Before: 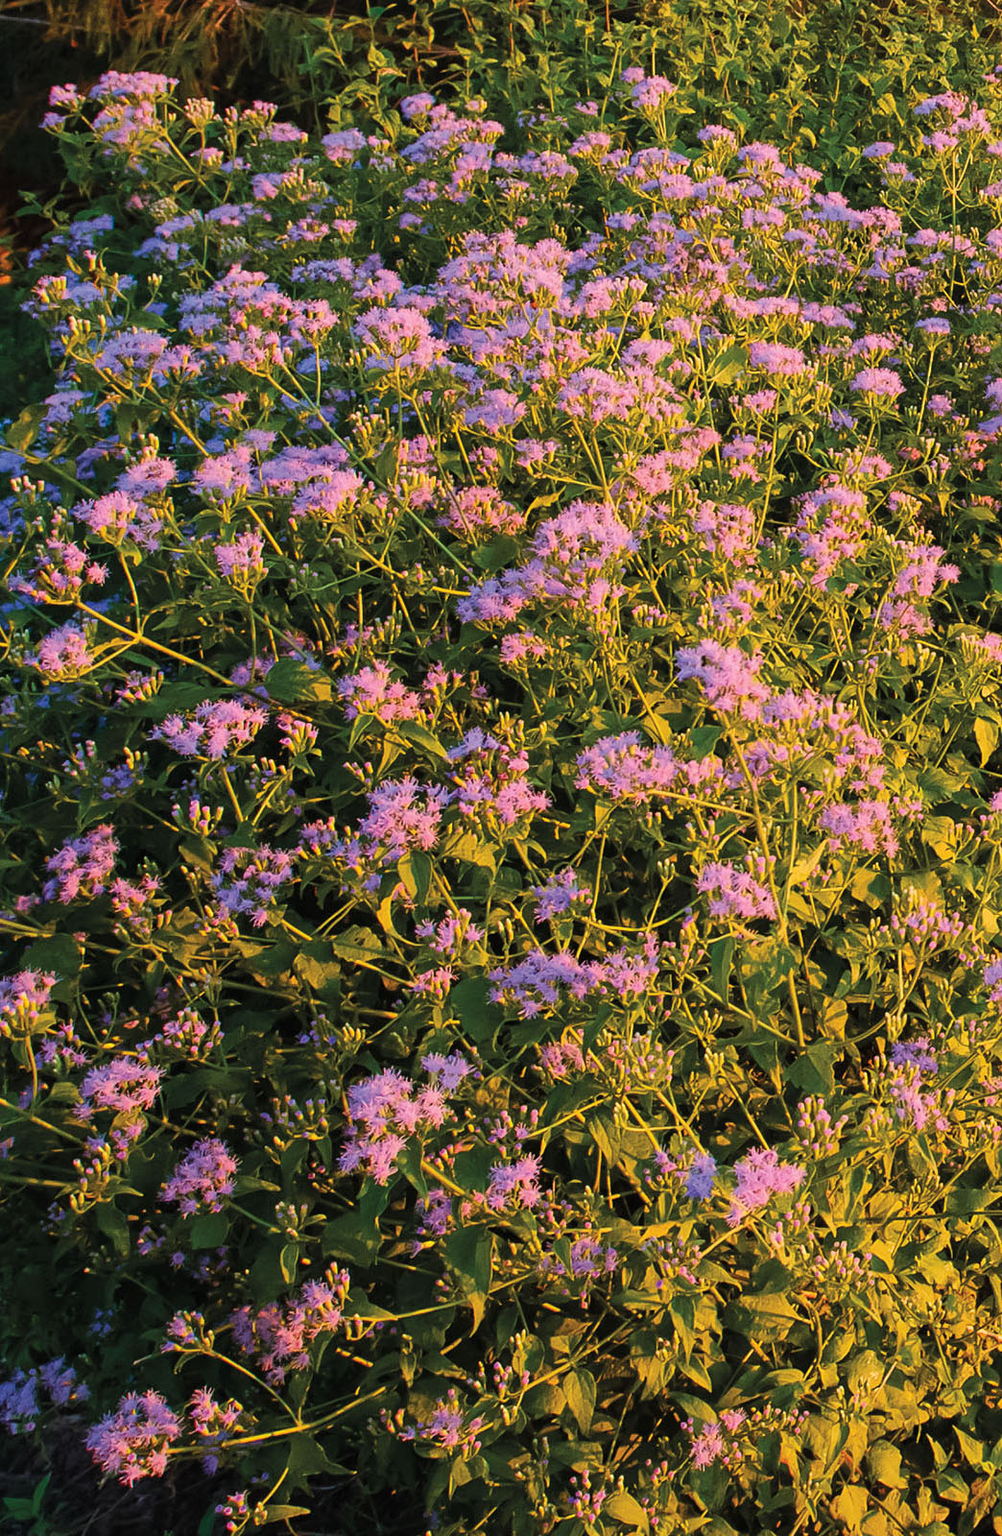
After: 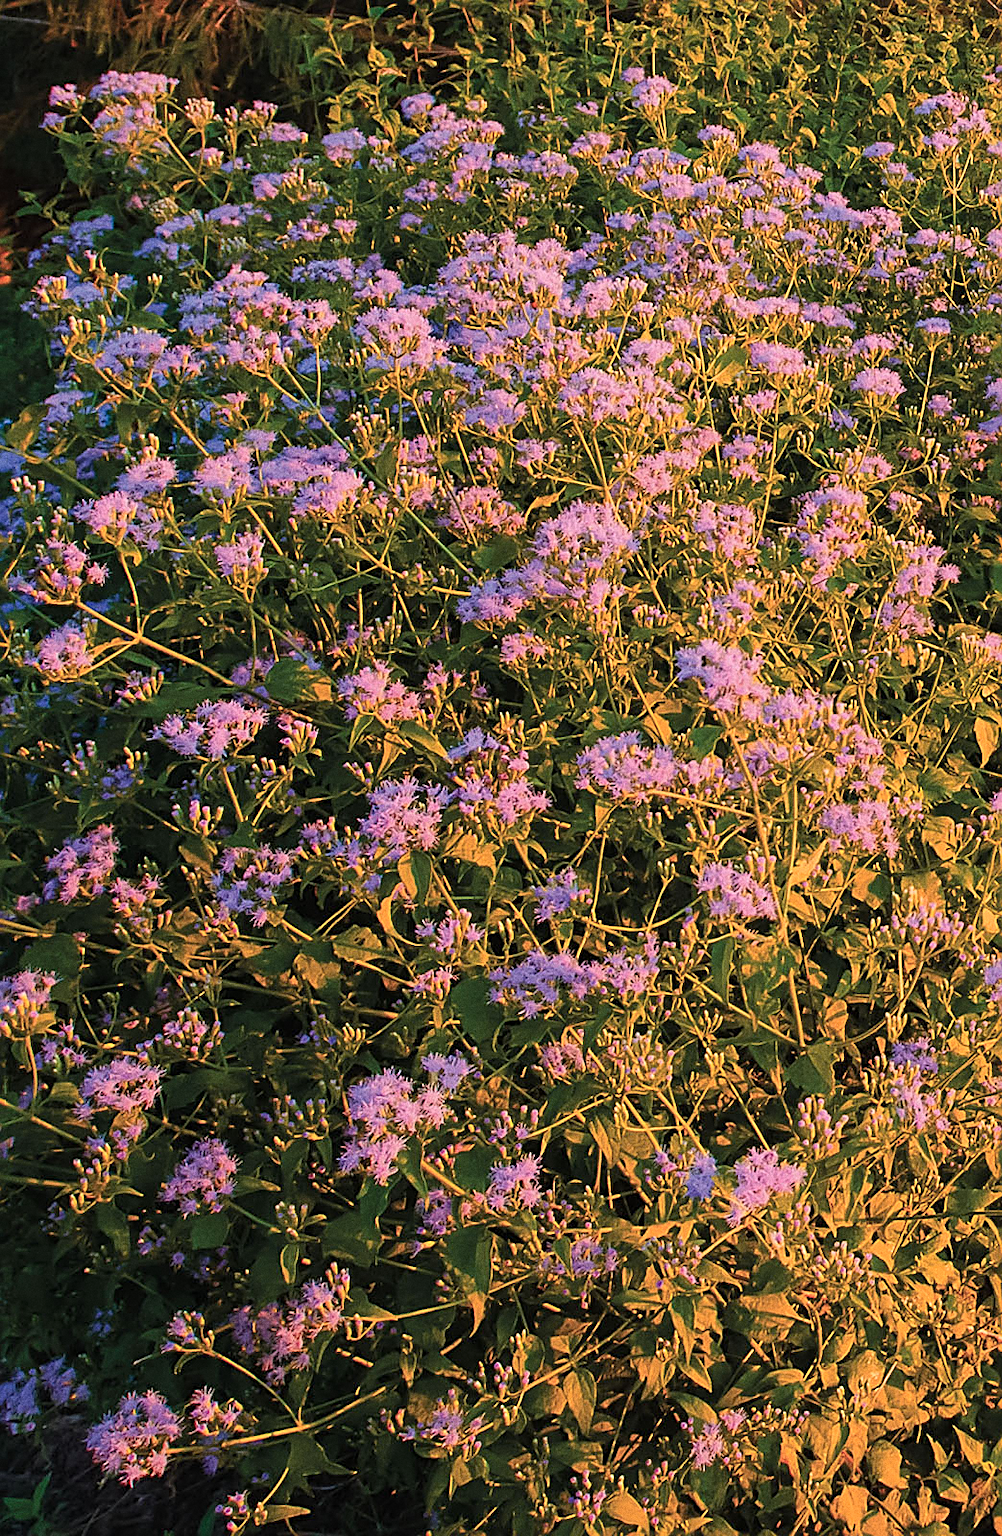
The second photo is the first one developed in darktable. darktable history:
grain: strength 26%
sharpen: on, module defaults
color zones: curves: ch1 [(0, 0.469) (0.072, 0.457) (0.243, 0.494) (0.429, 0.5) (0.571, 0.5) (0.714, 0.5) (0.857, 0.5) (1, 0.469)]; ch2 [(0, 0.499) (0.143, 0.467) (0.242, 0.436) (0.429, 0.493) (0.571, 0.5) (0.714, 0.5) (0.857, 0.5) (1, 0.499)]
